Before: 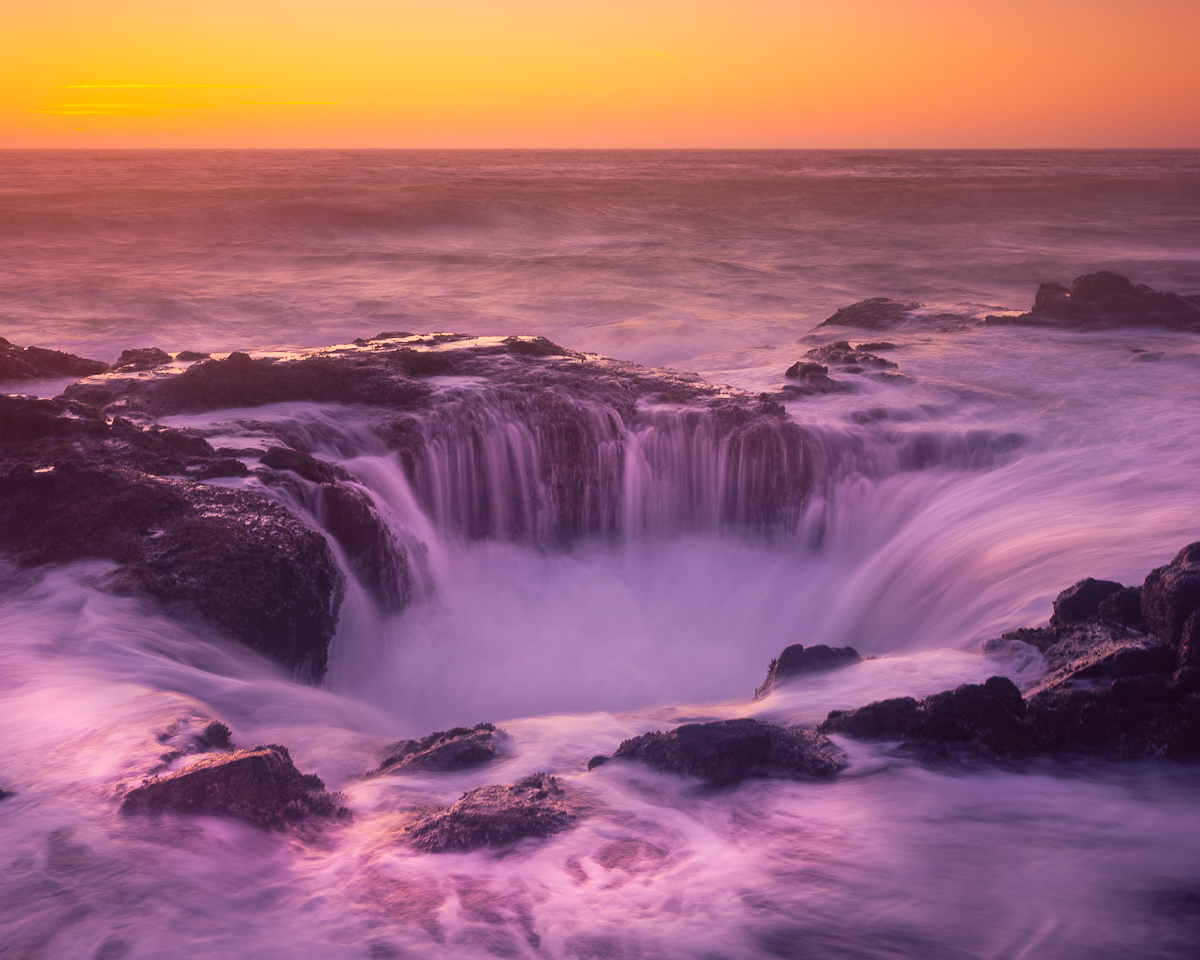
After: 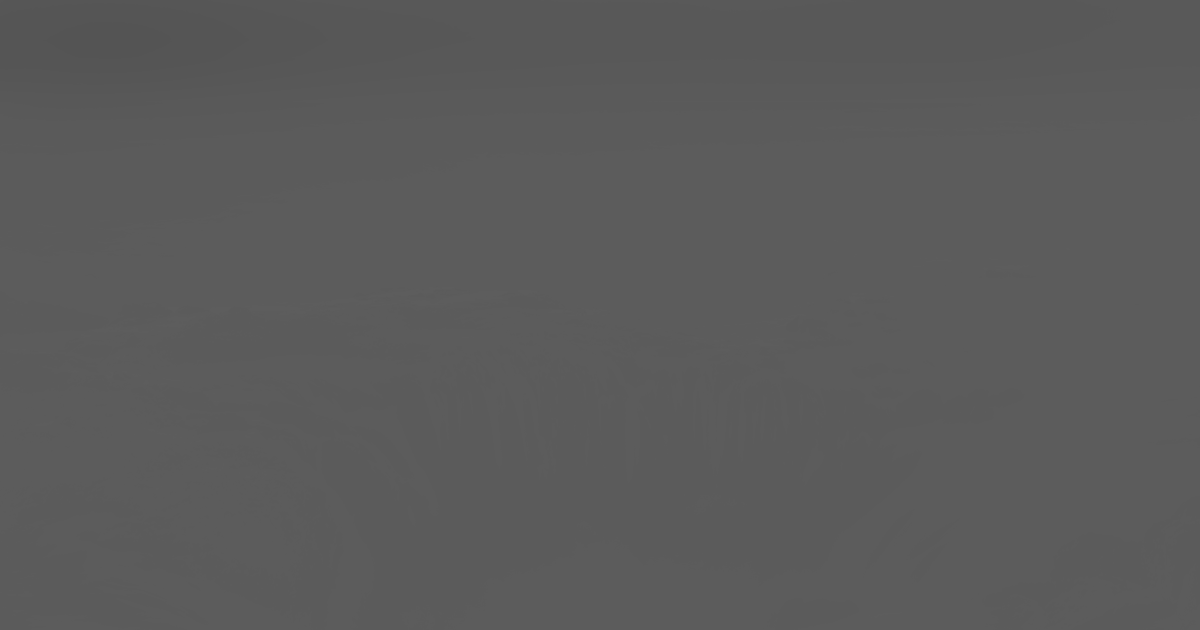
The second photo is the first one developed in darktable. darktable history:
crop and rotate: top 4.848%, bottom 29.503%
monochrome: on, module defaults
contrast brightness saturation: contrast -0.99, brightness -0.17, saturation 0.75
